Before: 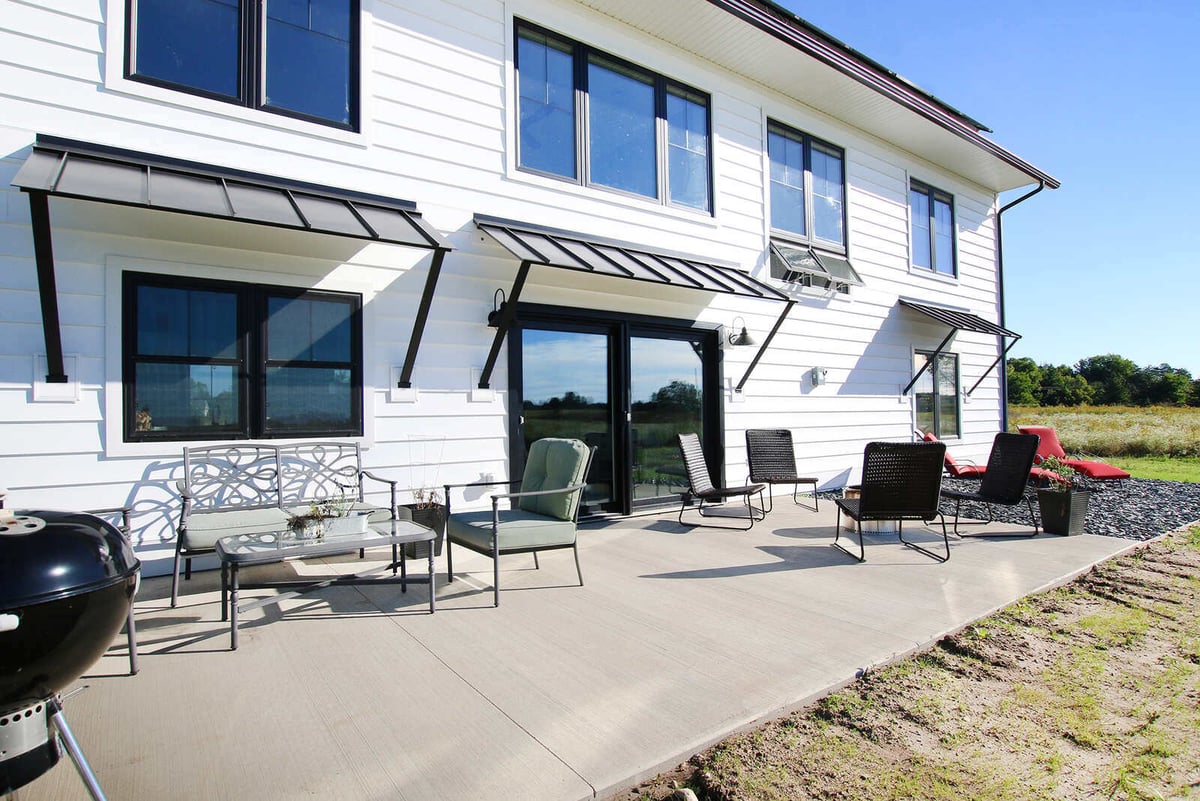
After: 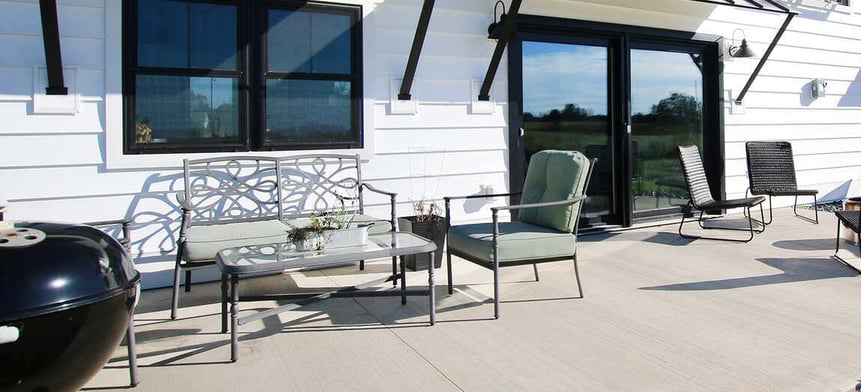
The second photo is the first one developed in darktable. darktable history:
crop: top 36.042%, right 28.053%, bottom 14.923%
